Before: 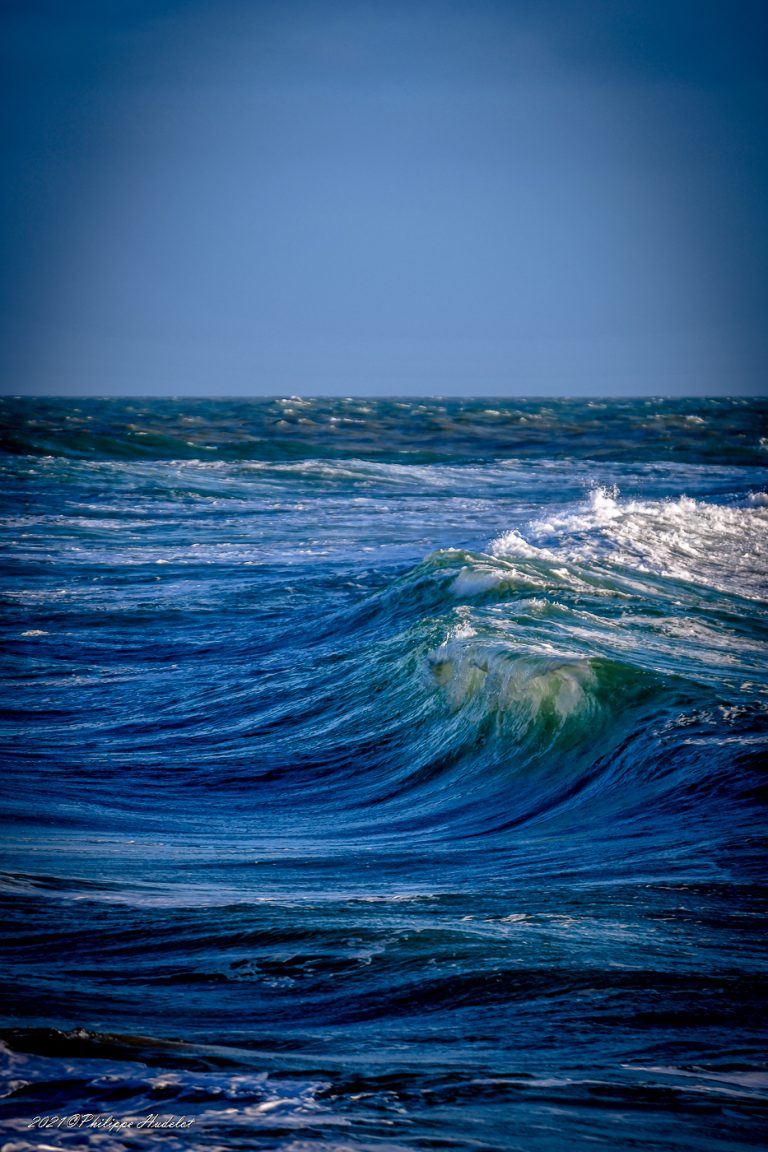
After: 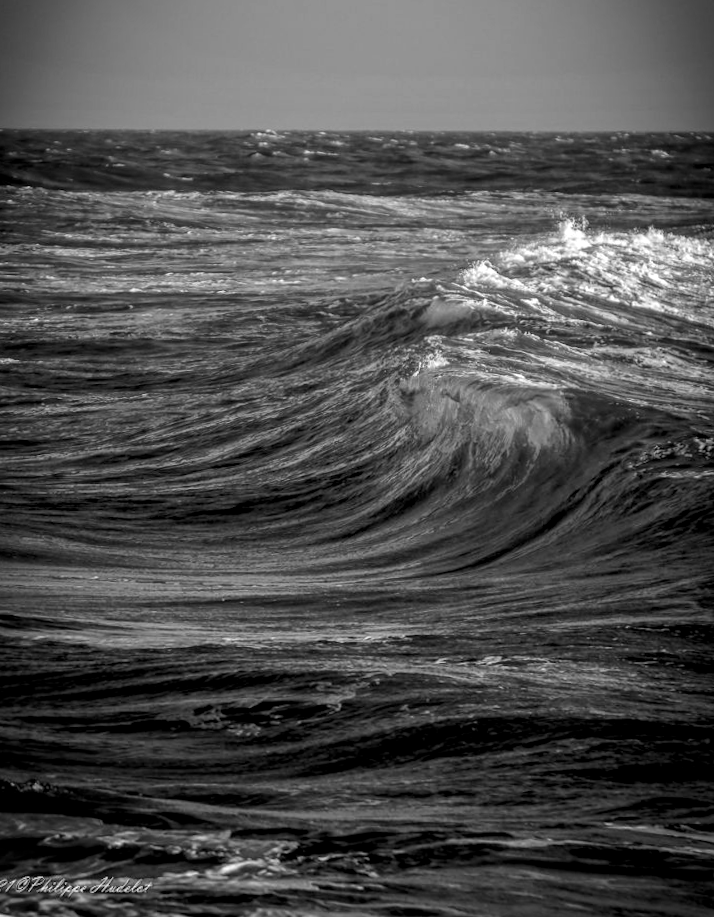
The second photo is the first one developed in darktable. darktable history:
local contrast: on, module defaults
crop and rotate: top 19.998%
rotate and perspective: rotation 0.215°, lens shift (vertical) -0.139, crop left 0.069, crop right 0.939, crop top 0.002, crop bottom 0.996
monochrome: on, module defaults
